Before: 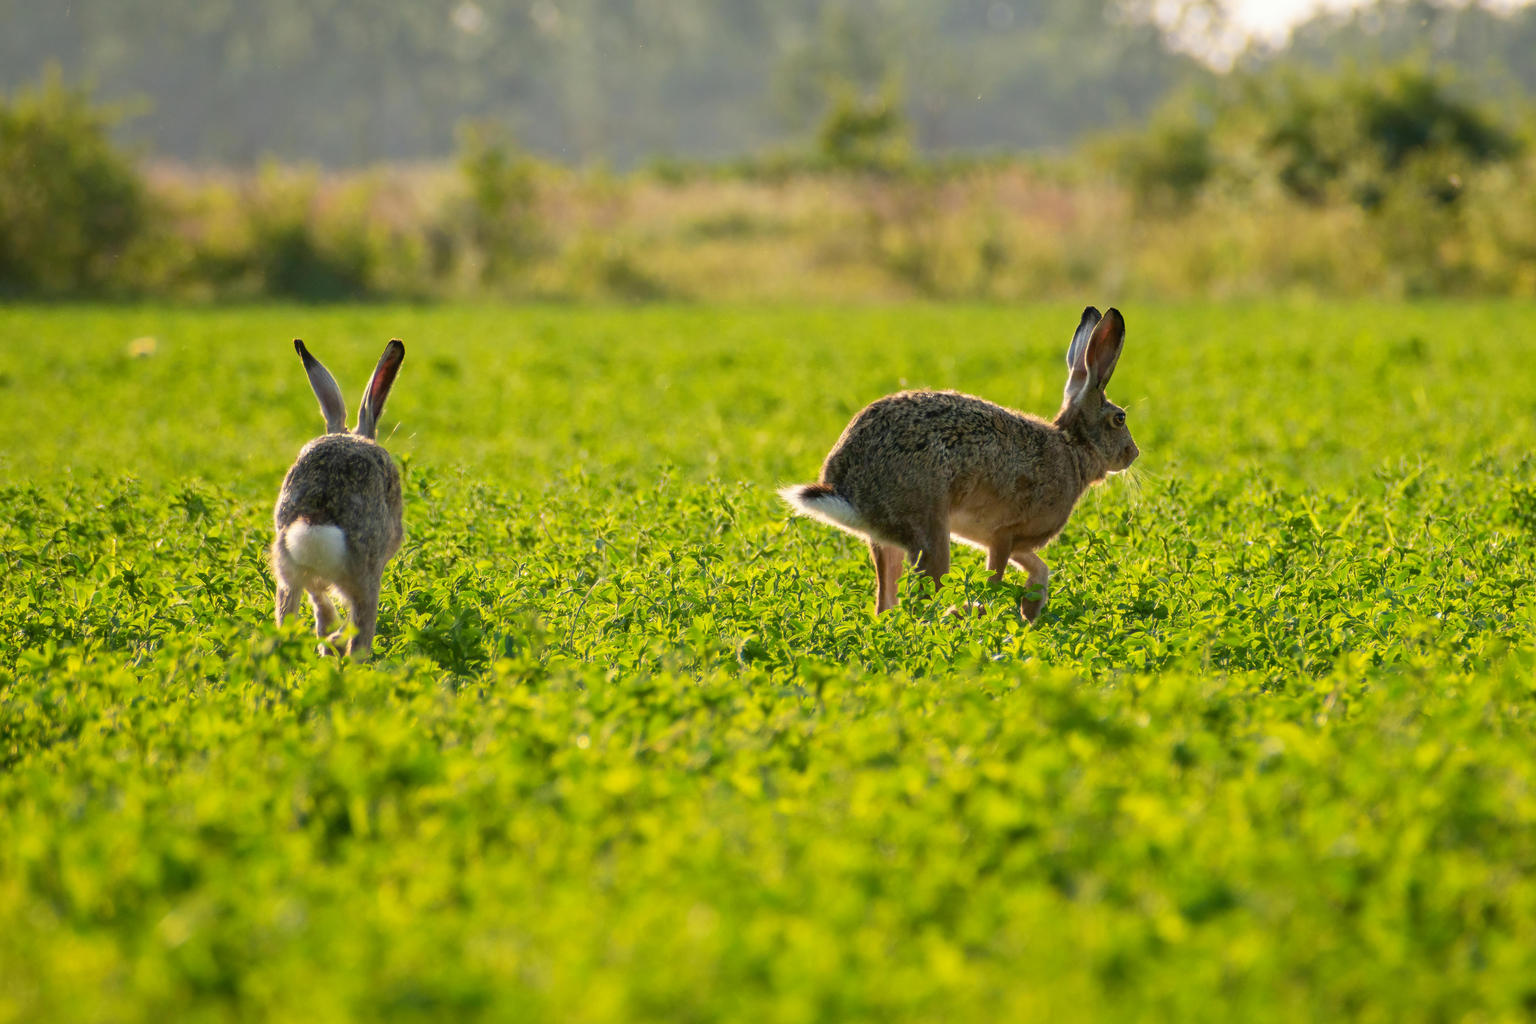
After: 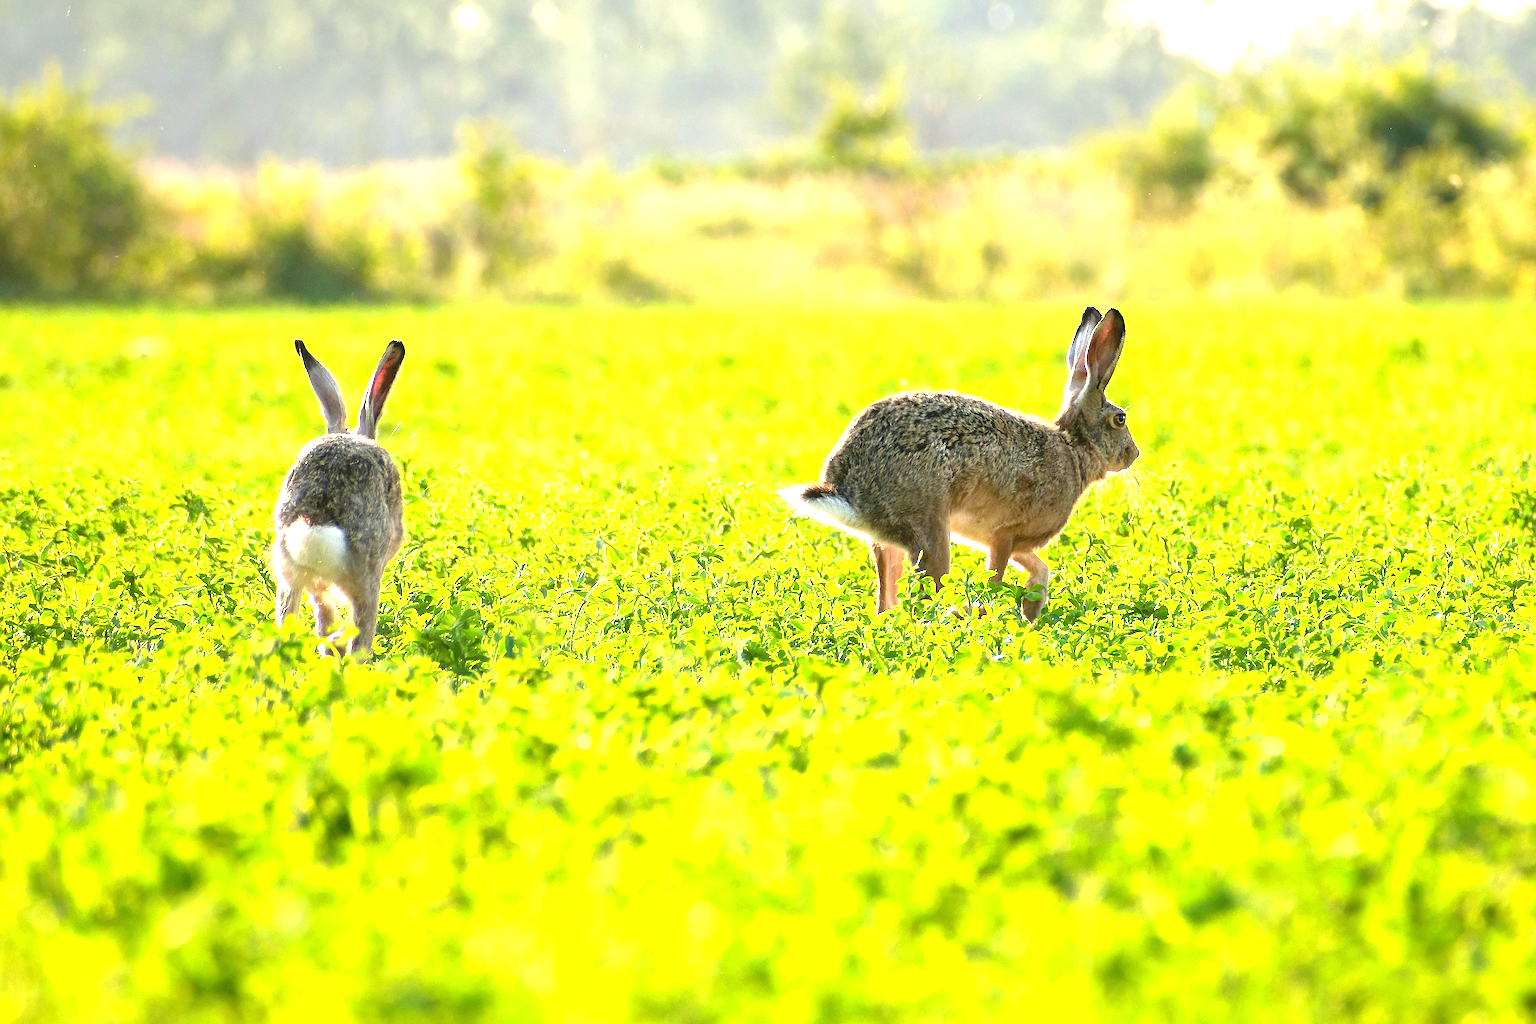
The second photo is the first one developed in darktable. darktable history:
exposure: black level correction 0, exposure 1.671 EV, compensate highlight preservation false
sharpen: radius 3.071, amount 0.767
